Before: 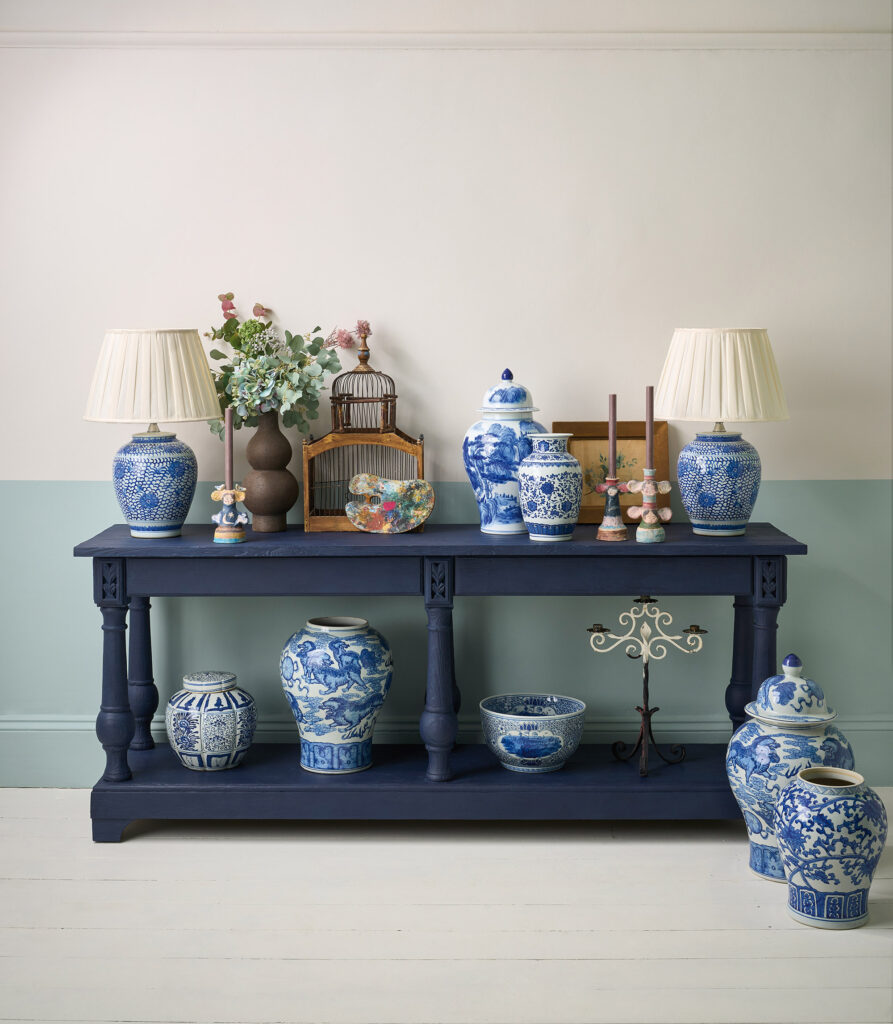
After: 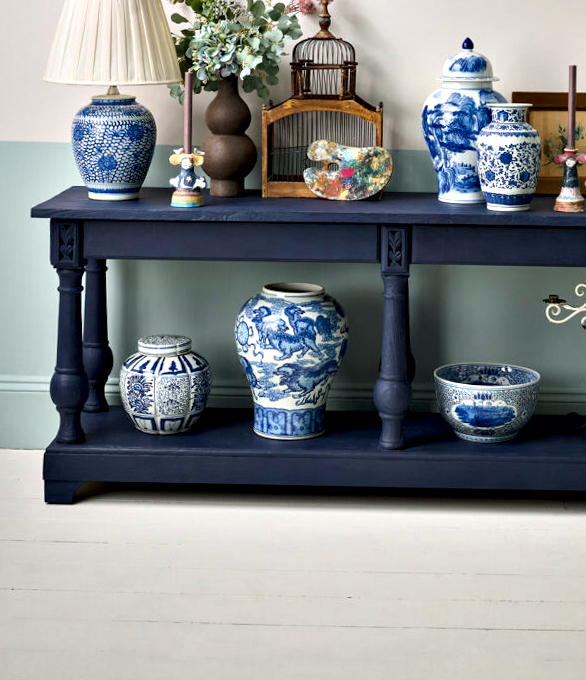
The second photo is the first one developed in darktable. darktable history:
exposure: compensate highlight preservation false
contrast equalizer: octaves 7, y [[0.6 ×6], [0.55 ×6], [0 ×6], [0 ×6], [0 ×6]]
crop and rotate: angle -1.07°, left 3.758%, top 32.123%, right 29.129%
